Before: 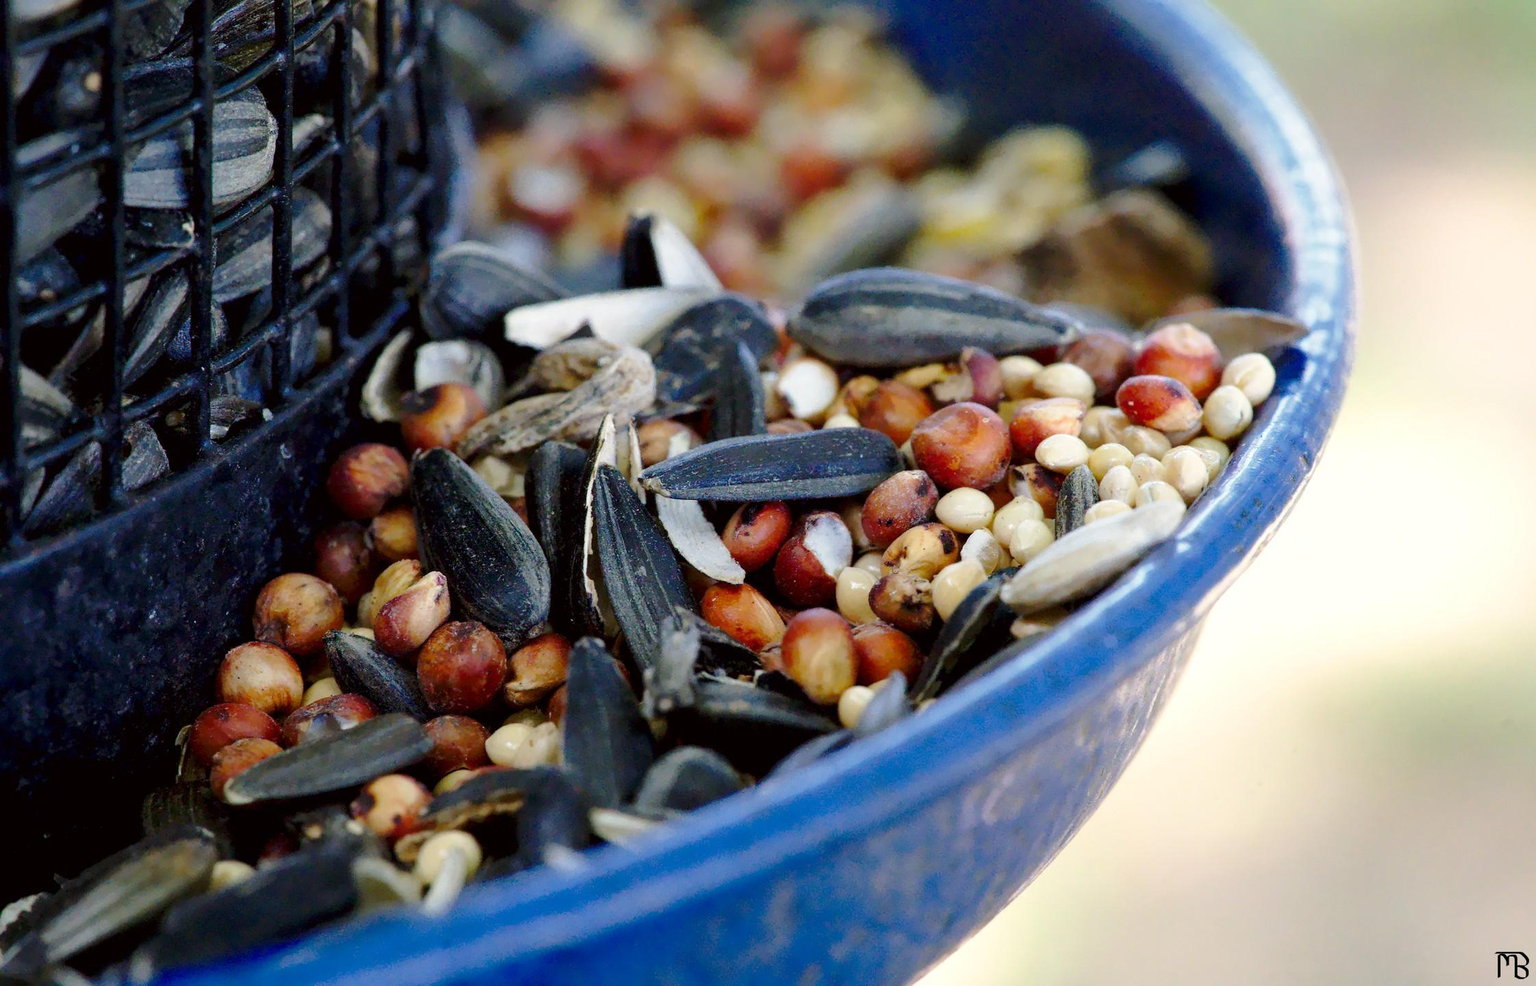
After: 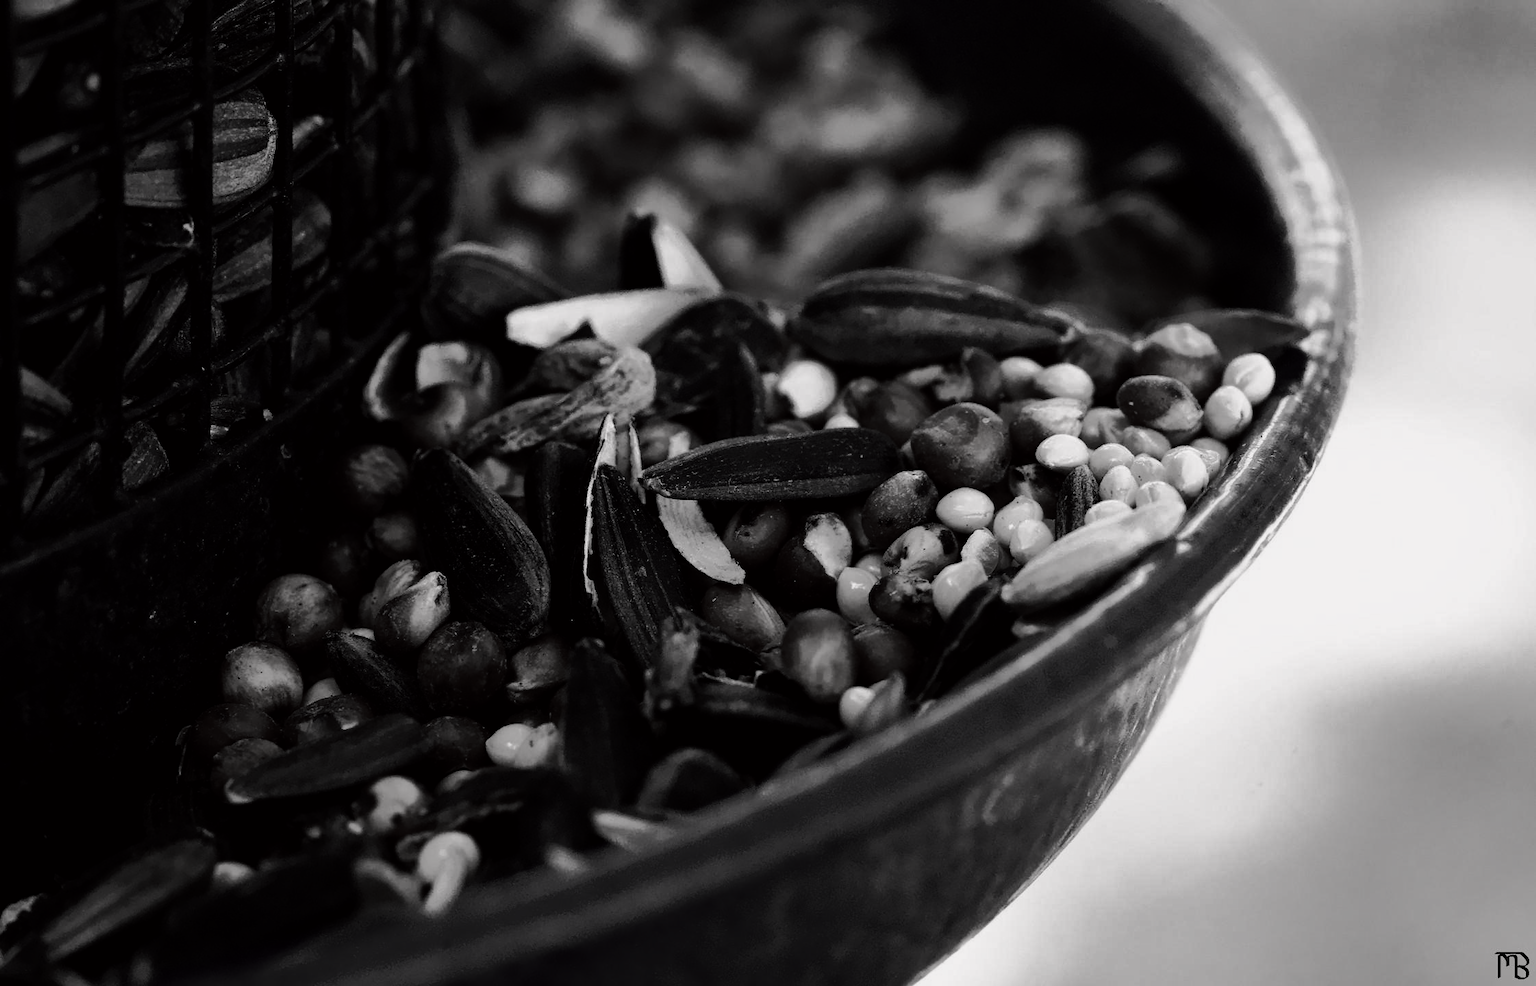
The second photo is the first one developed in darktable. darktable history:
tone curve: curves: ch0 [(0, 0) (0.104, 0.061) (0.239, 0.201) (0.327, 0.317) (0.401, 0.443) (0.489, 0.566) (0.65, 0.68) (0.832, 0.858) (1, 0.977)]; ch1 [(0, 0) (0.161, 0.092) (0.35, 0.33) (0.379, 0.401) (0.447, 0.476) (0.495, 0.499) (0.515, 0.518) (0.534, 0.557) (0.602, 0.625) (0.712, 0.706) (1, 1)]; ch2 [(0, 0) (0.359, 0.372) (0.437, 0.437) (0.502, 0.501) (0.55, 0.534) (0.592, 0.601) (0.647, 0.64) (1, 1)], color space Lab, independent channels, preserve colors none
contrast brightness saturation: contrast -0.036, brightness -0.586, saturation -0.983
